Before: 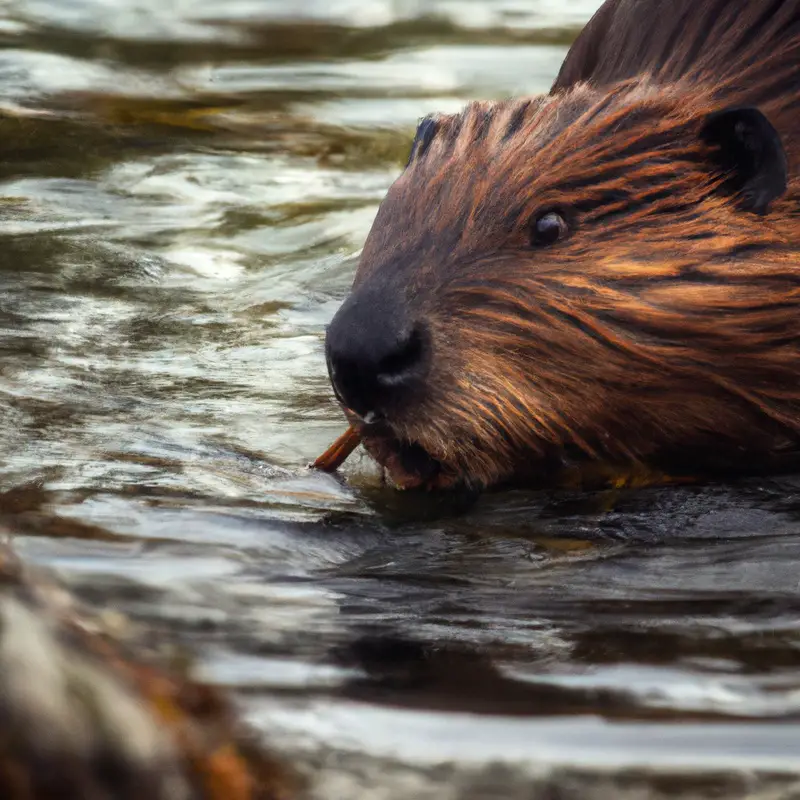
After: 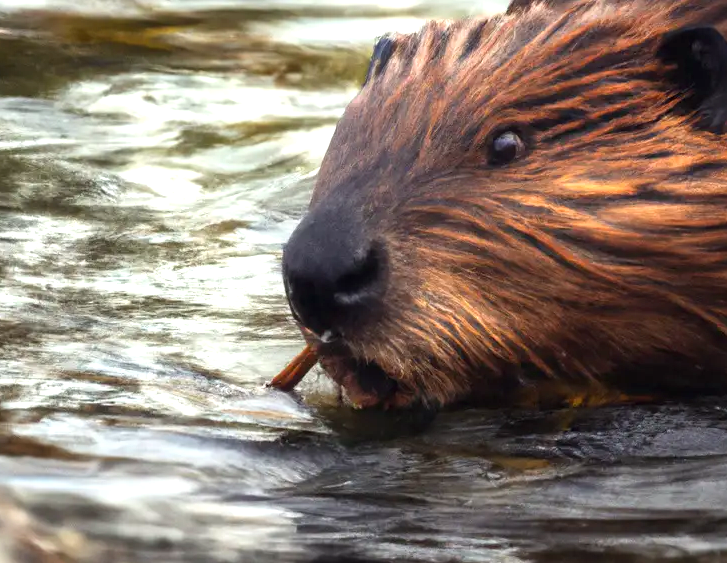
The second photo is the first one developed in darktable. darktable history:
exposure: exposure 0.723 EV, compensate highlight preservation false
crop: left 5.499%, top 10.153%, right 3.587%, bottom 19.418%
